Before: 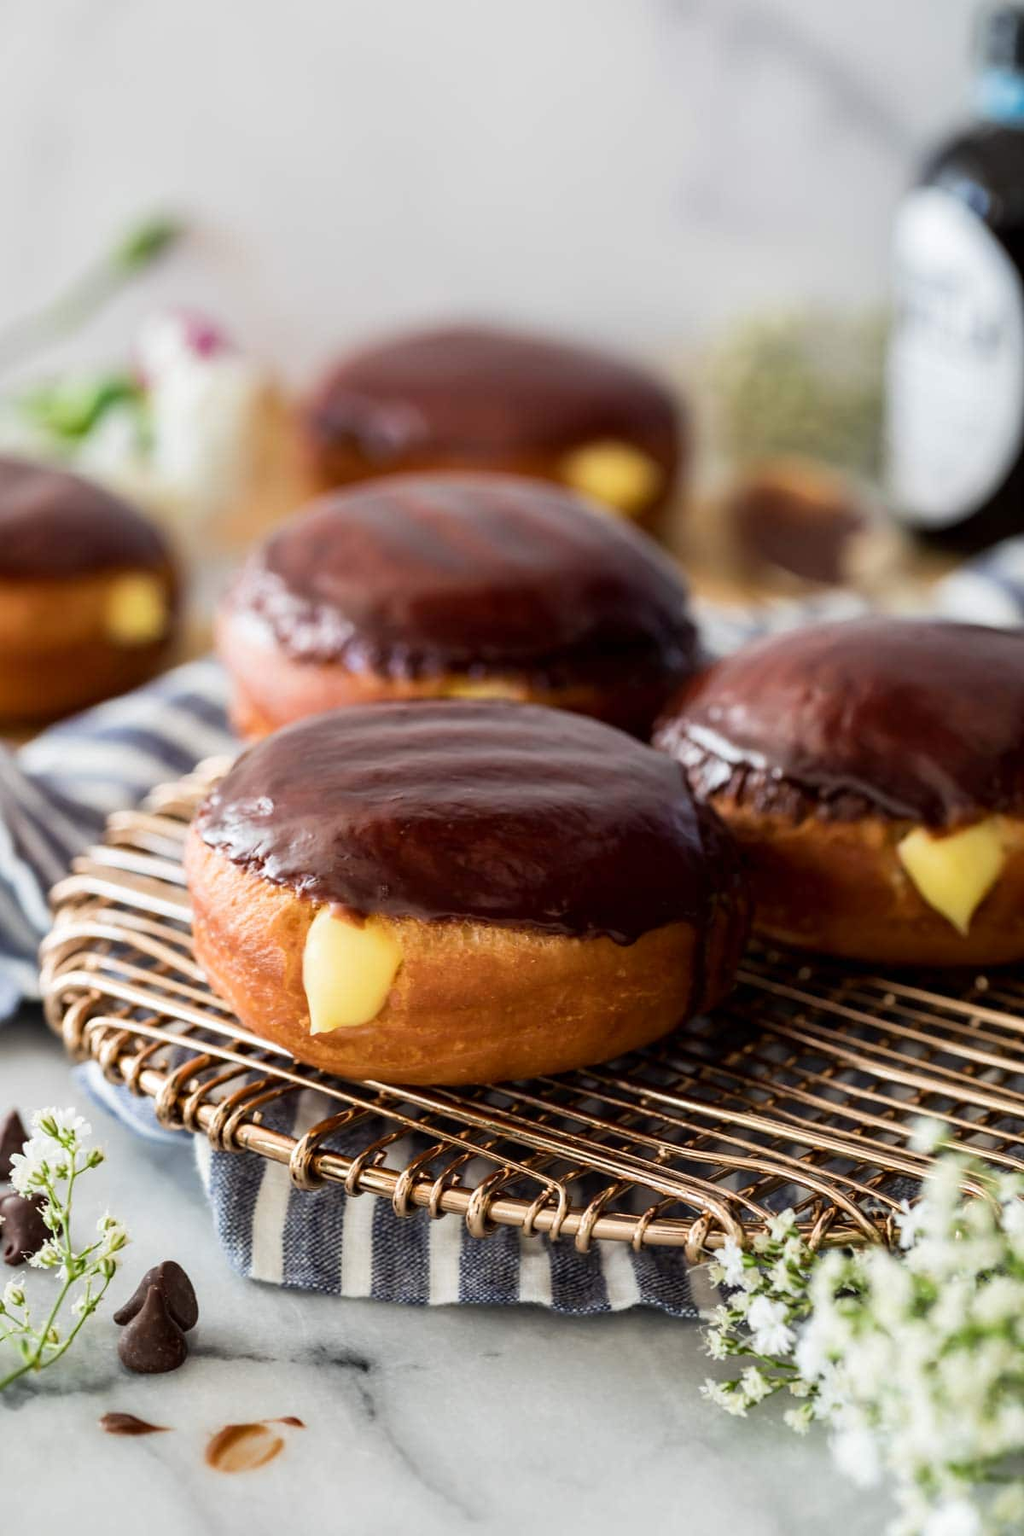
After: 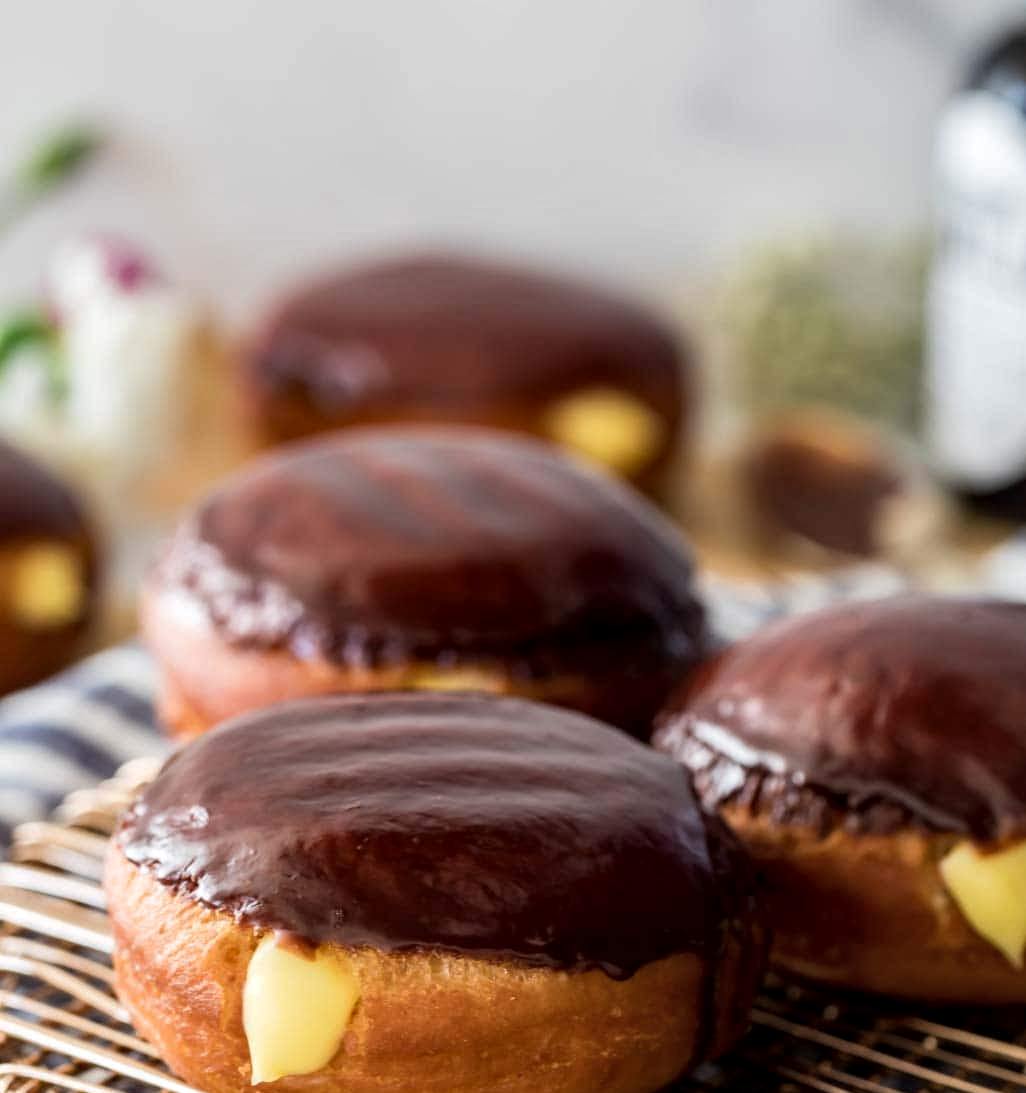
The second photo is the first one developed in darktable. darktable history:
crop and rotate: left 9.406%, top 7.155%, right 5.025%, bottom 32.115%
local contrast: on, module defaults
